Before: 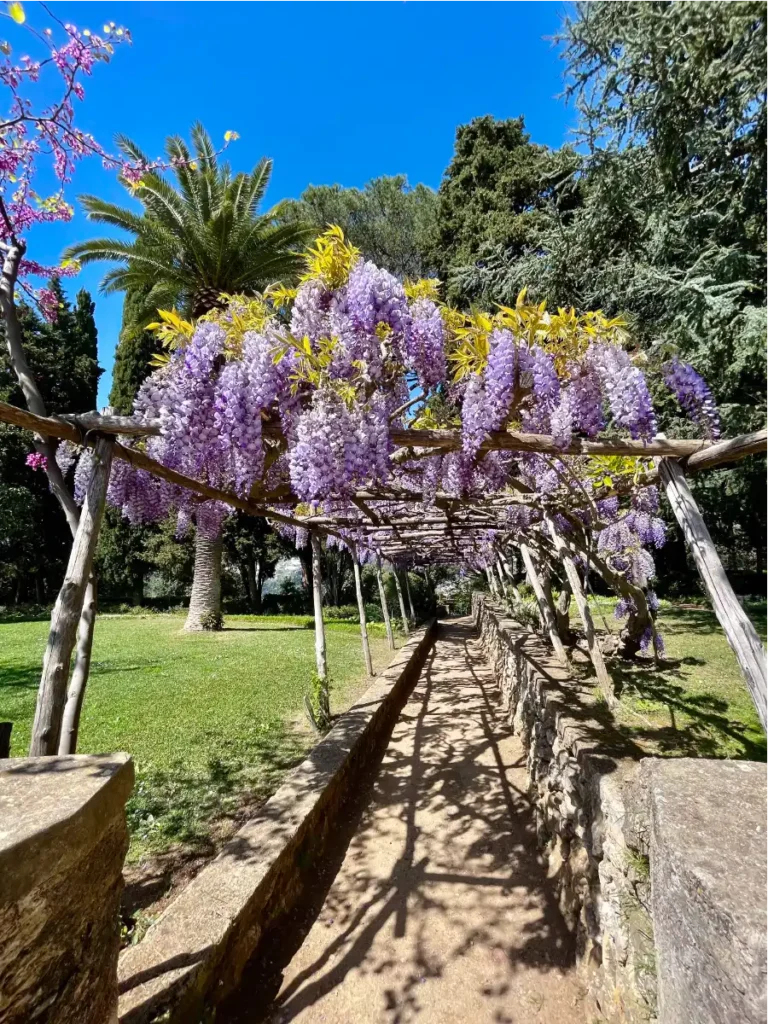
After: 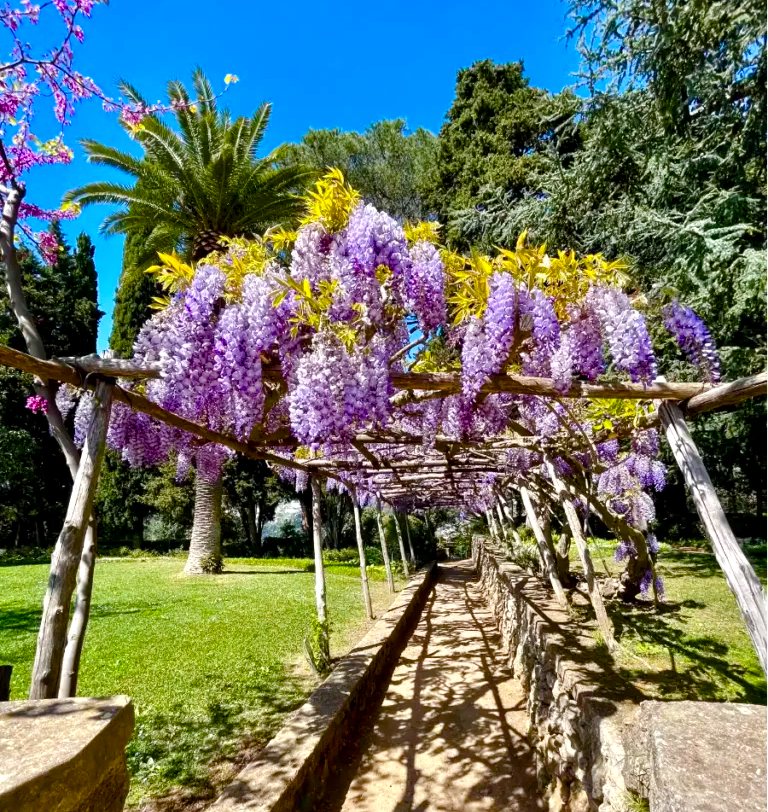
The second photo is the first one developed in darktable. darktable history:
local contrast: highlights 106%, shadows 102%, detail 120%, midtone range 0.2
exposure: exposure 0.172 EV, compensate highlight preservation false
color balance rgb: linear chroma grading › global chroma 14.449%, perceptual saturation grading › global saturation 20%, perceptual saturation grading › highlights -24.996%, perceptual saturation grading › shadows 50.161%, global vibrance 20%
crop and rotate: top 5.657%, bottom 15.004%
